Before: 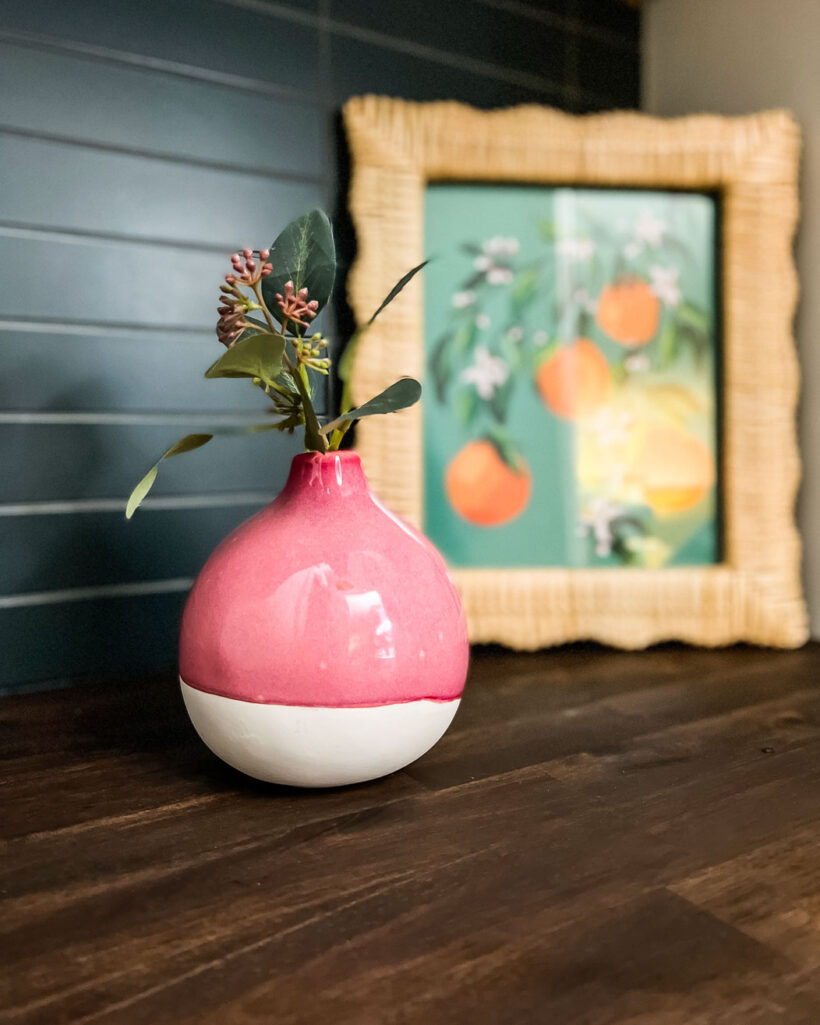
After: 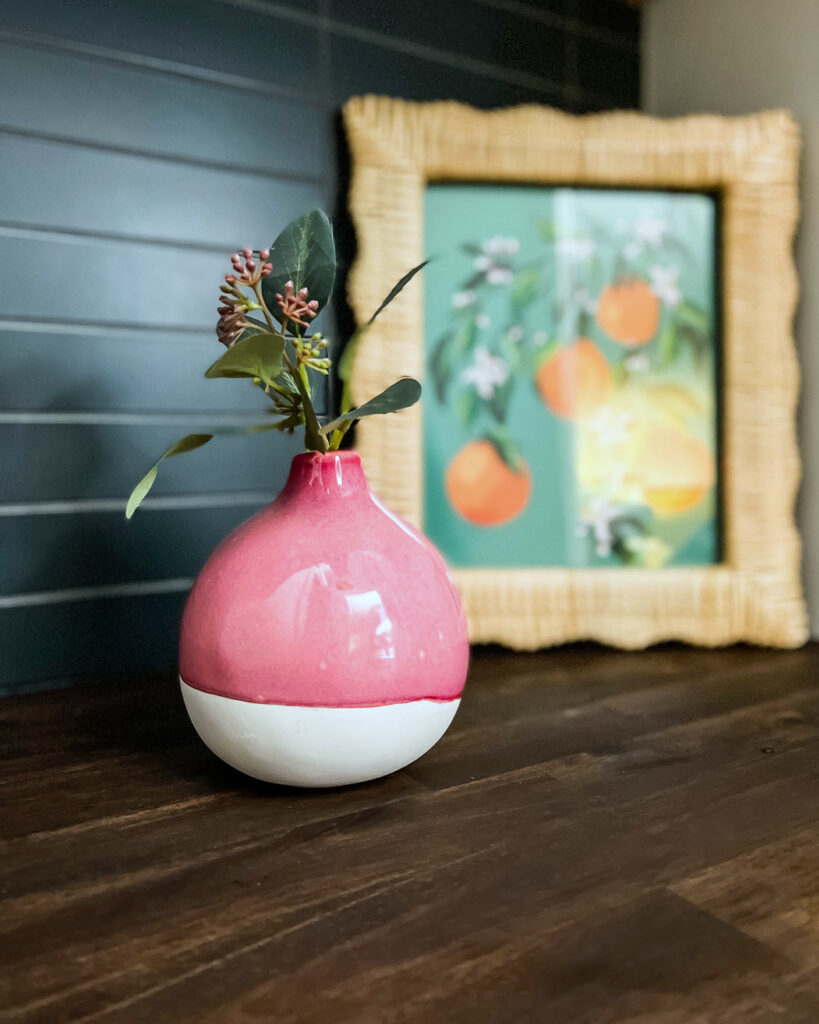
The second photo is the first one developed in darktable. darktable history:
white balance: red 0.925, blue 1.046
